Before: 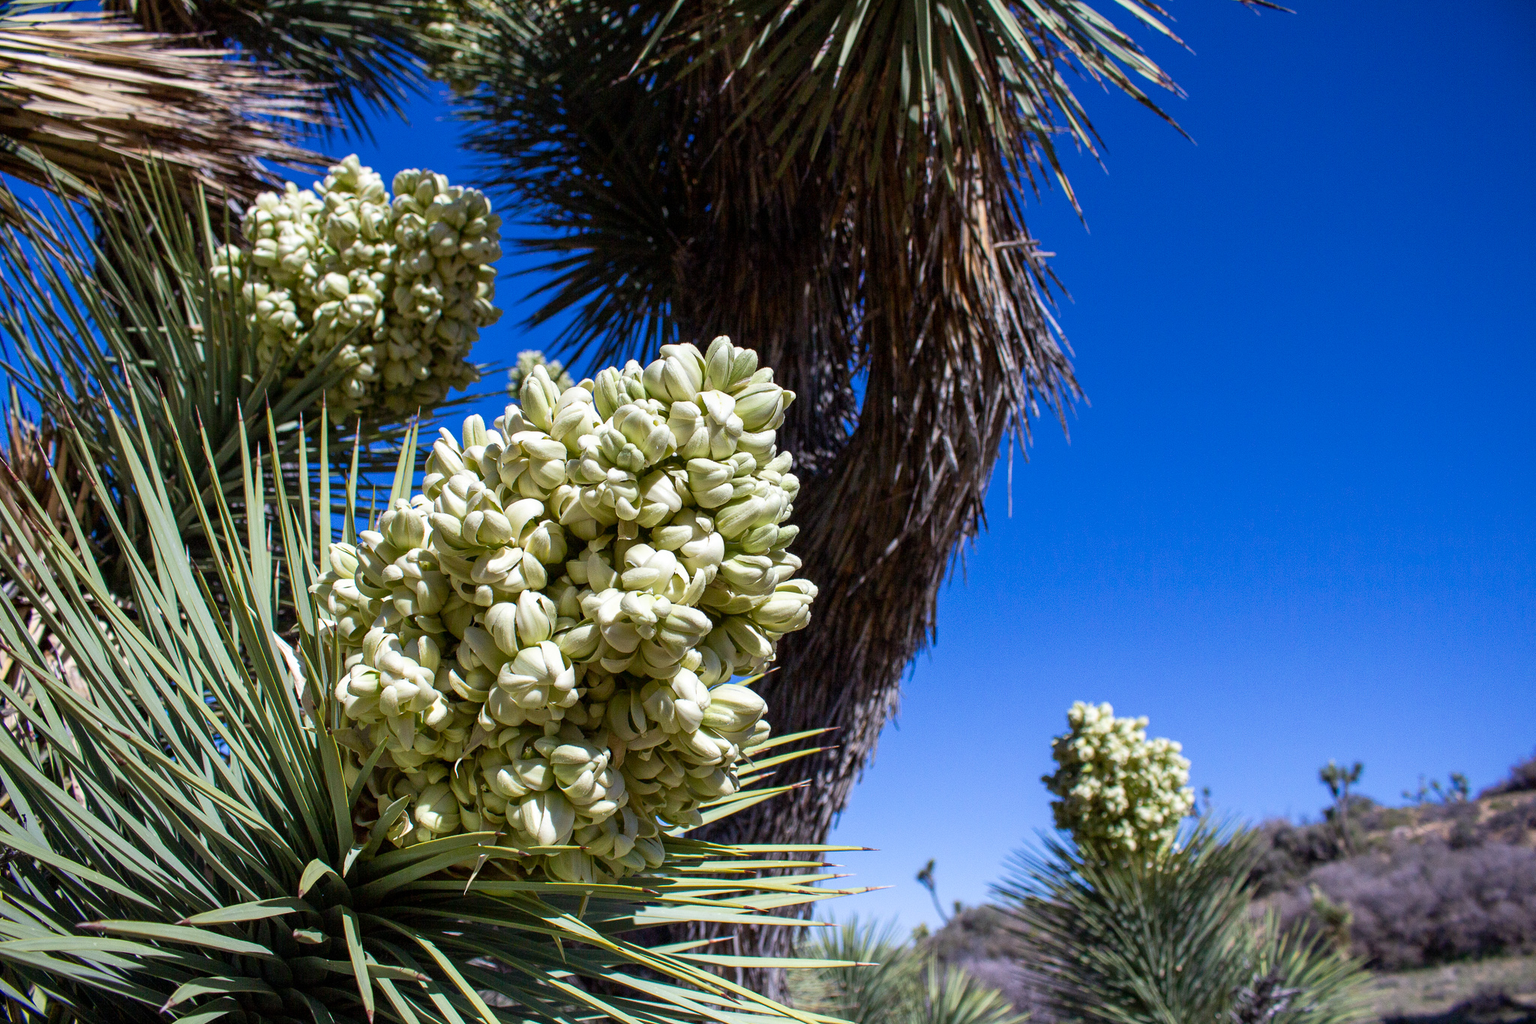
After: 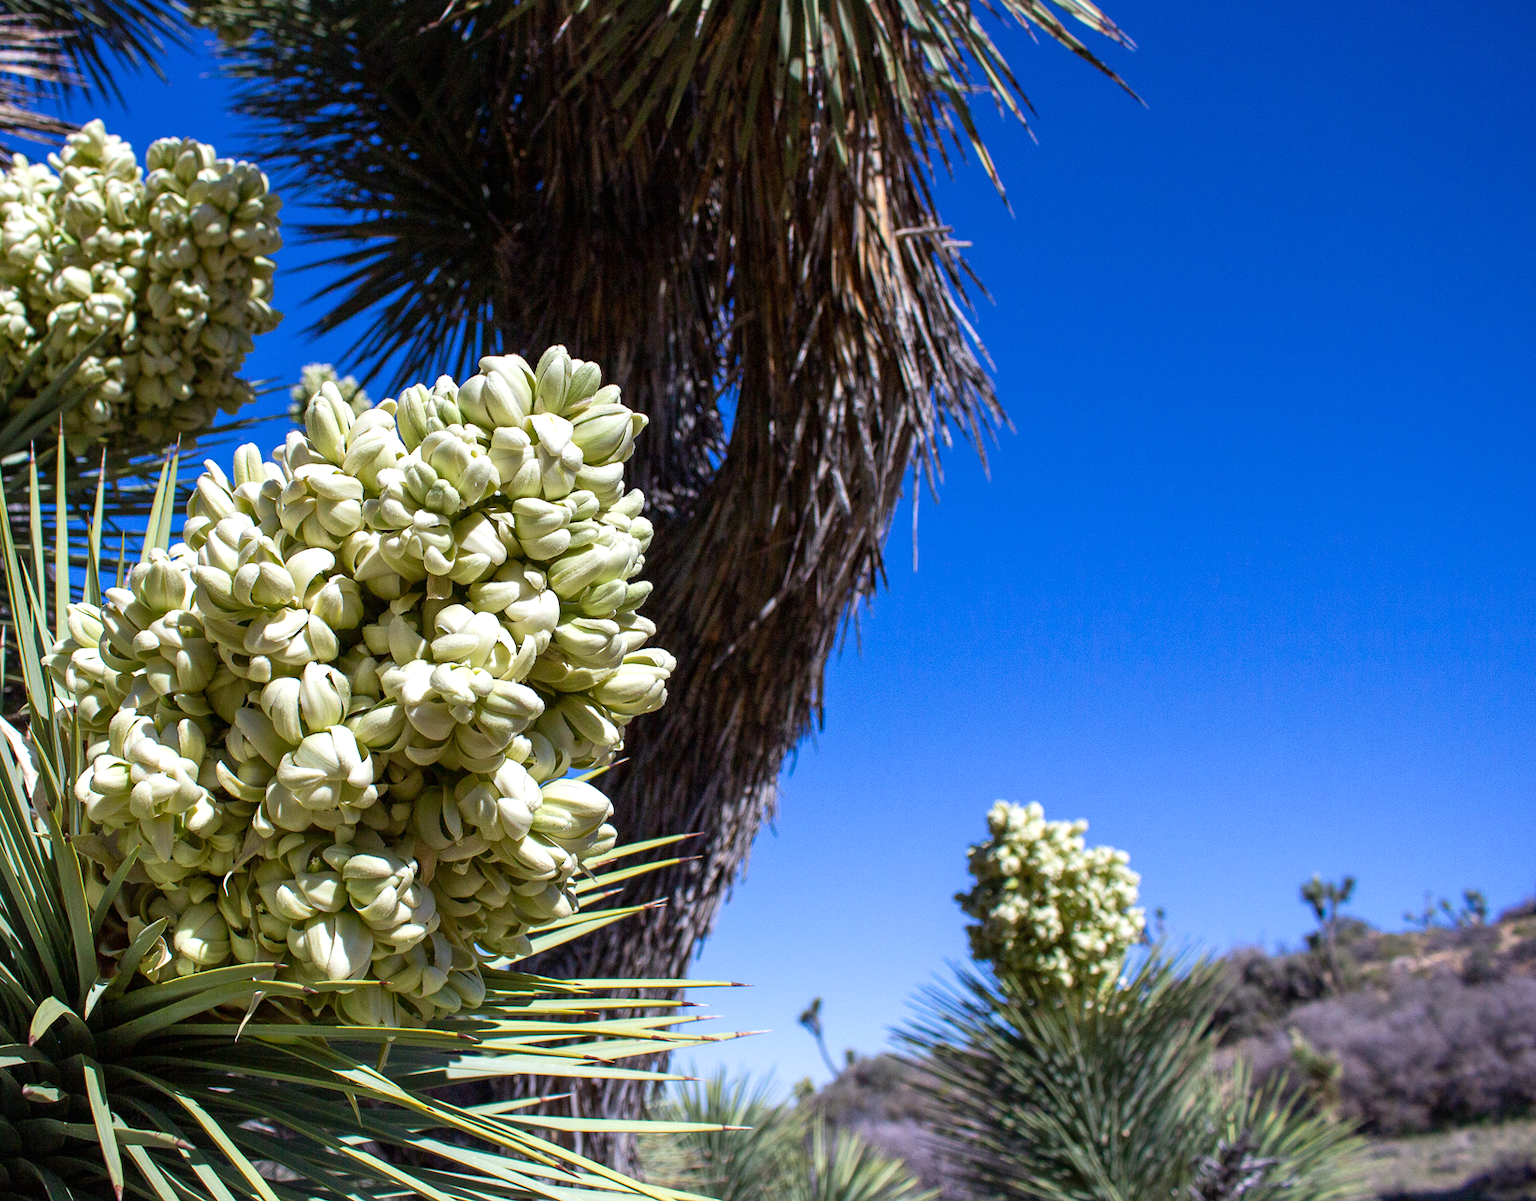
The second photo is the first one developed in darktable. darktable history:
crop and rotate: left 17.959%, top 5.771%, right 1.742%
exposure: black level correction 0, exposure 0.2 EV, compensate exposure bias true, compensate highlight preservation false
